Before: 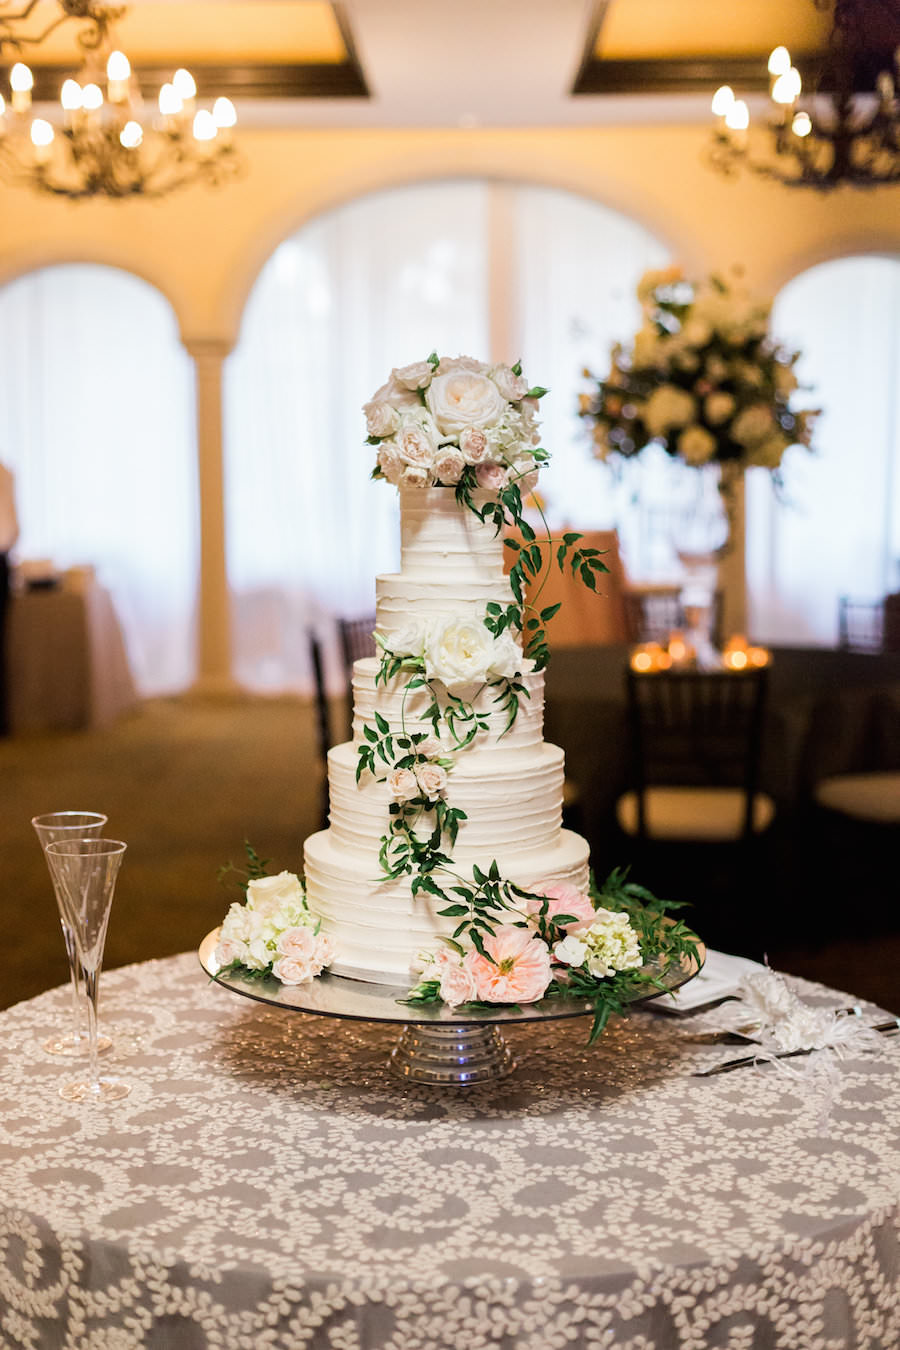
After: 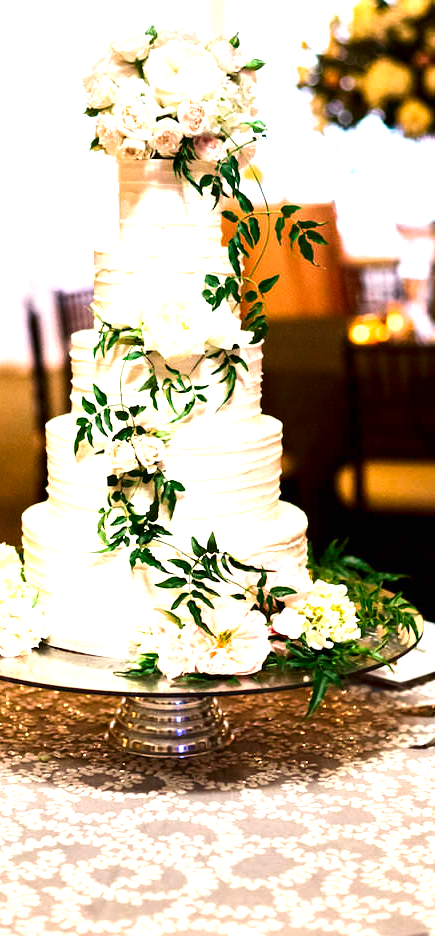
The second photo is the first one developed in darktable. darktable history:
exposure: exposure 1.139 EV, compensate highlight preservation false
color correction: highlights a* 0.786, highlights b* 2.81, saturation 1.07
crop: left 31.338%, top 24.317%, right 20.26%, bottom 6.344%
contrast brightness saturation: contrast 0.128, brightness -0.238, saturation 0.145
